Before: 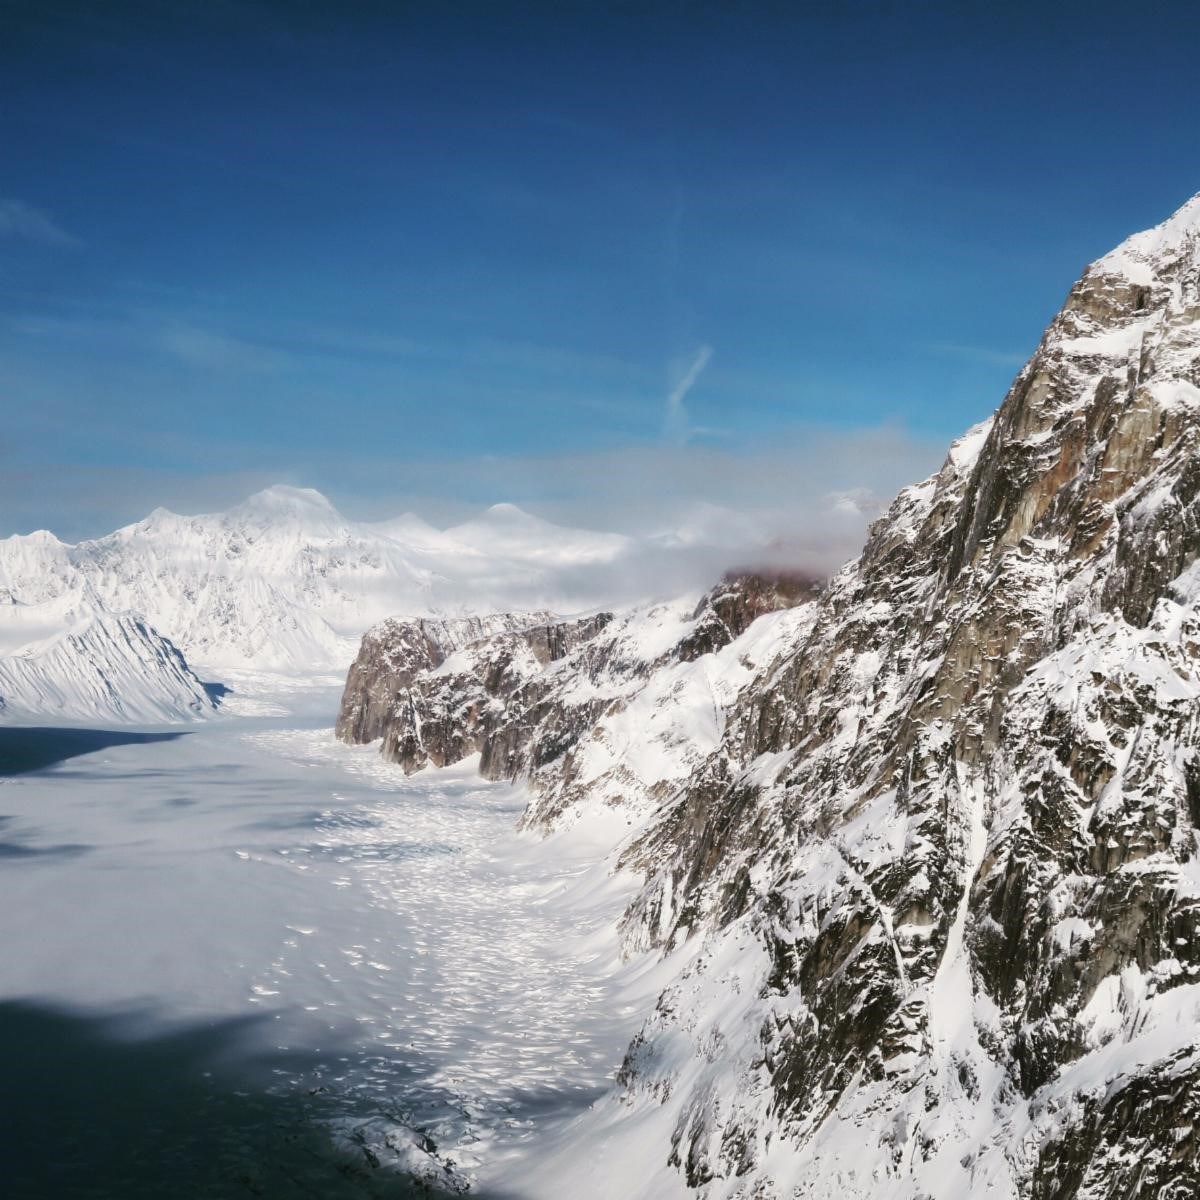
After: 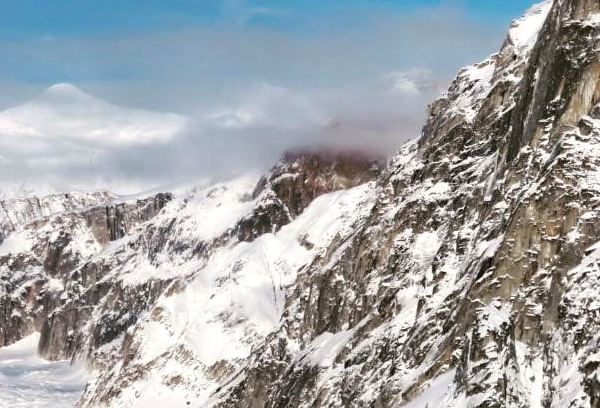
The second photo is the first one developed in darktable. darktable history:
crop: left 36.766%, top 35.07%, right 13.208%, bottom 30.861%
haze removal: compatibility mode true, adaptive false
levels: gray 59.4%, levels [0, 0.476, 0.951]
tone equalizer: on, module defaults
